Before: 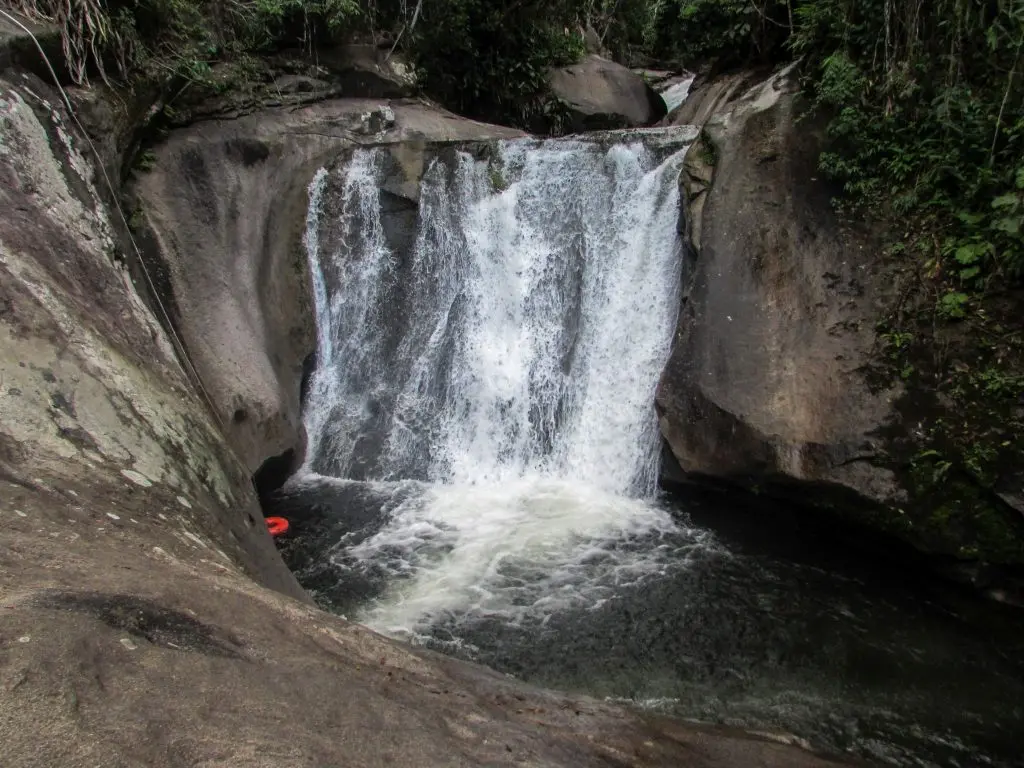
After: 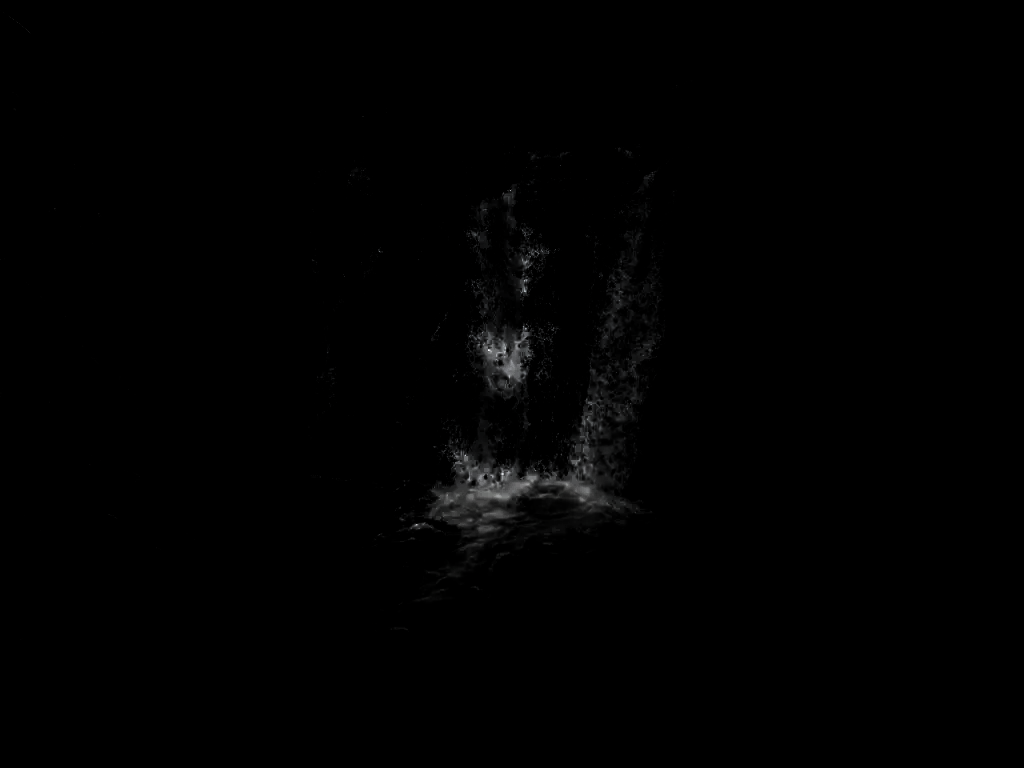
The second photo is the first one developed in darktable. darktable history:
levels: levels [0.721, 0.937, 0.997]
vignetting: fall-off start 89.25%, fall-off radius 43.58%, width/height ratio 1.16, unbound false
